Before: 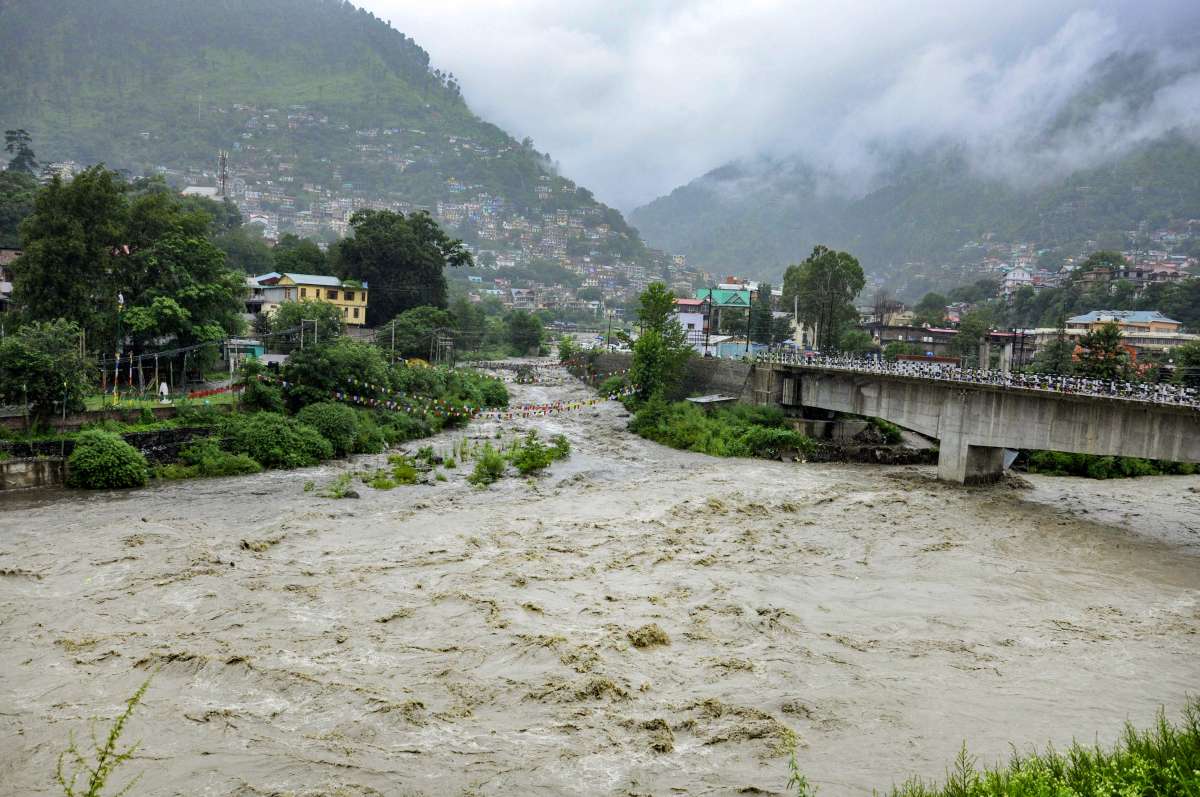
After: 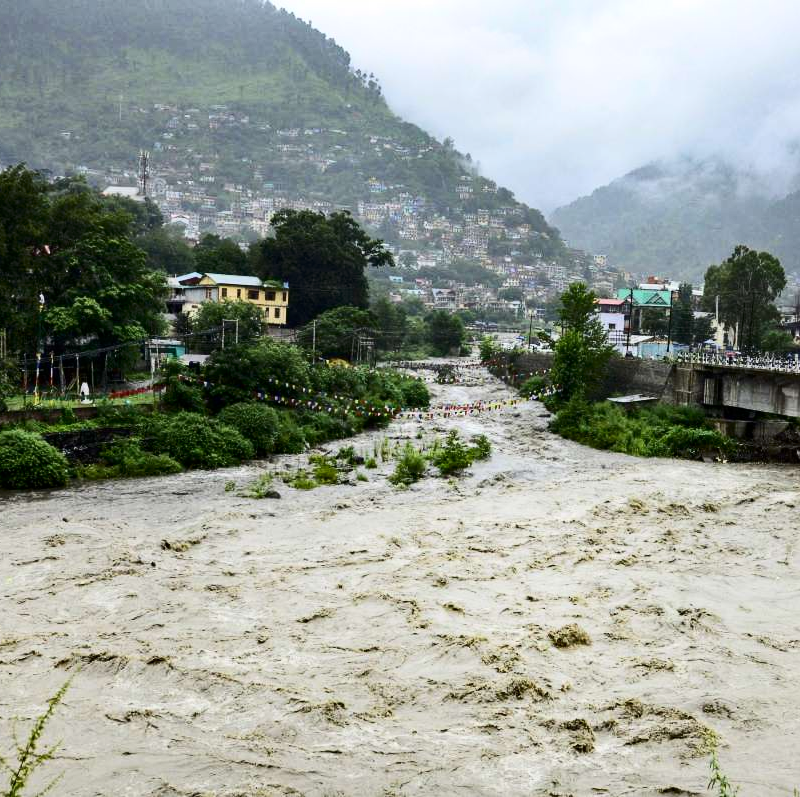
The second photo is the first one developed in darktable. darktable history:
crop and rotate: left 6.617%, right 26.717%
contrast brightness saturation: contrast 0.28
